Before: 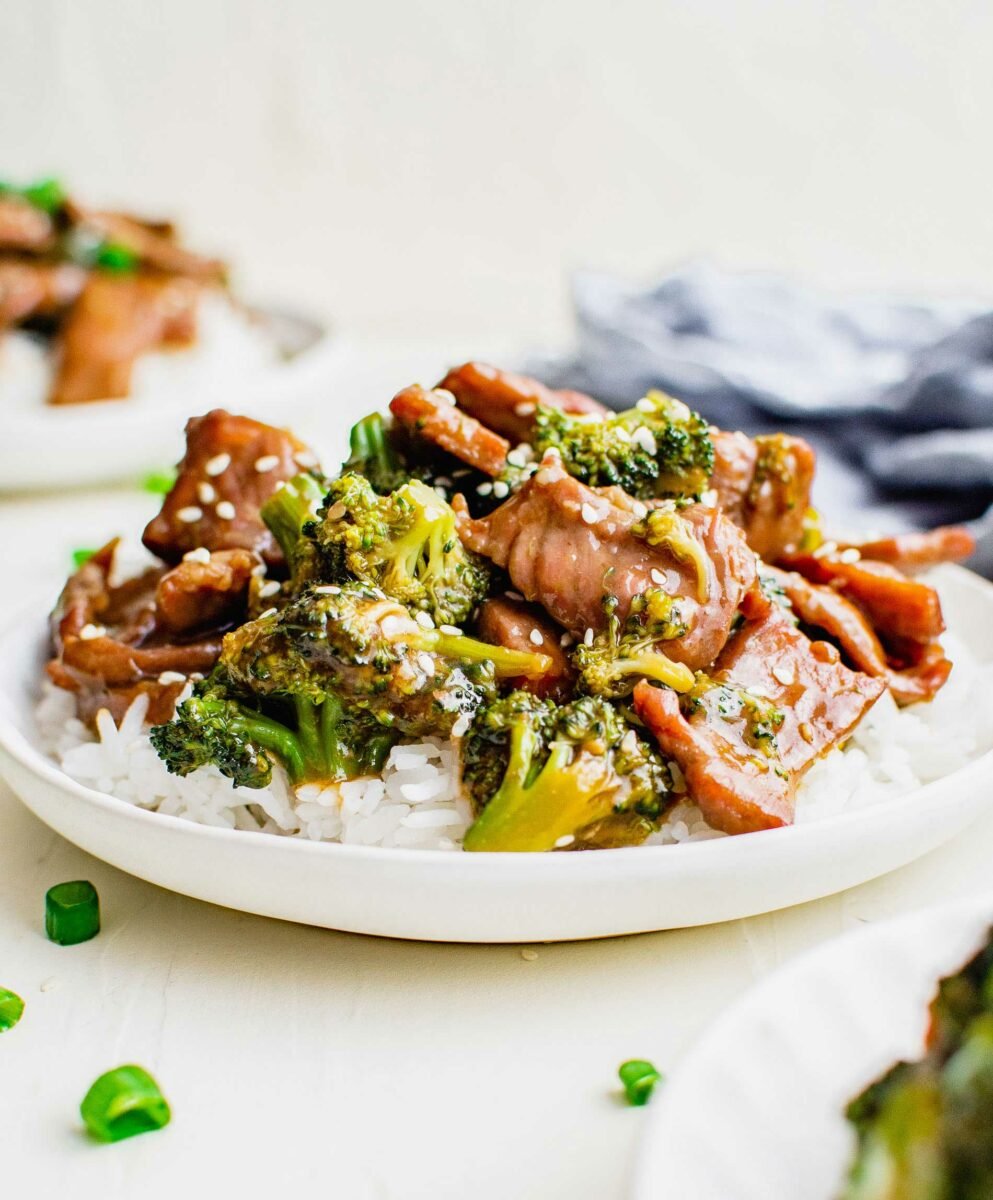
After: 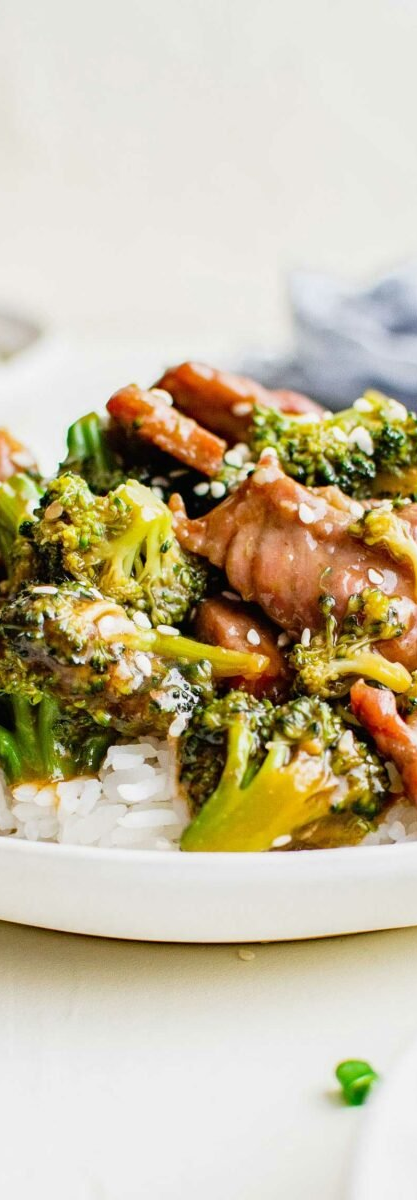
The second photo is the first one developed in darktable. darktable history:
crop: left 28.573%, right 29.372%
